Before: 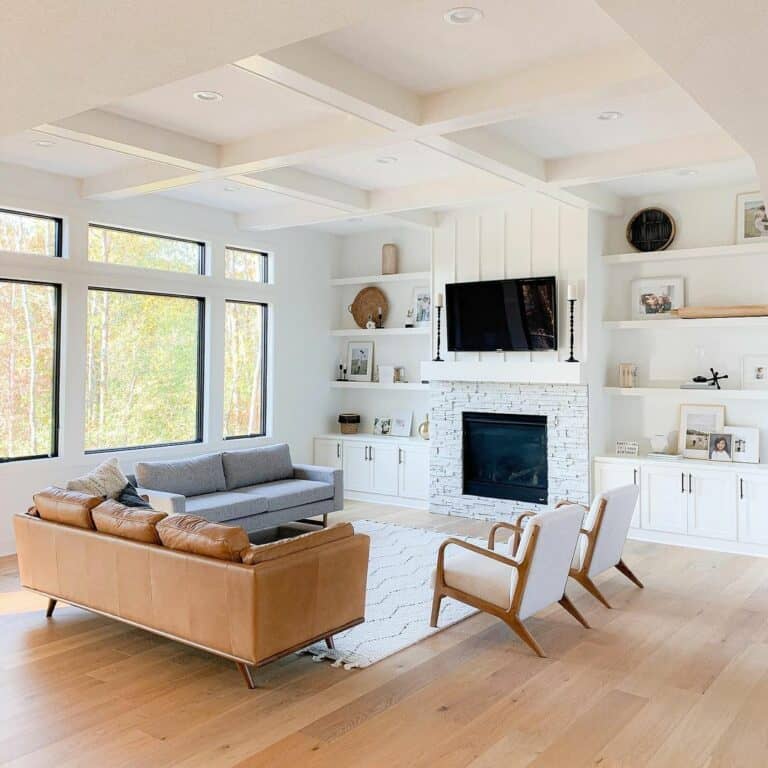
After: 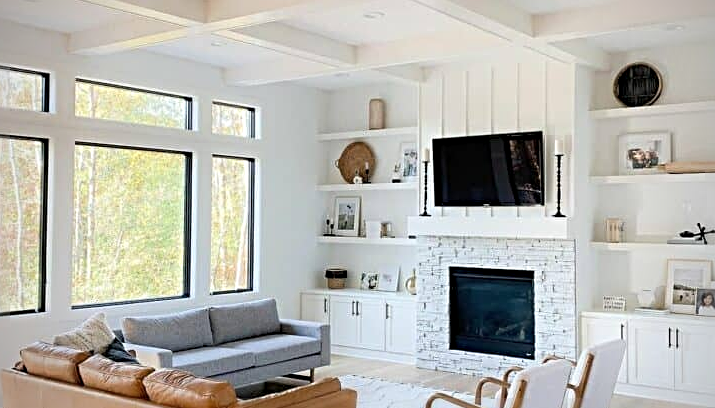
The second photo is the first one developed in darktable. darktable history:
crop: left 1.776%, top 18.886%, right 5.069%, bottom 27.909%
vignetting: on, module defaults
sharpen: radius 3.969
